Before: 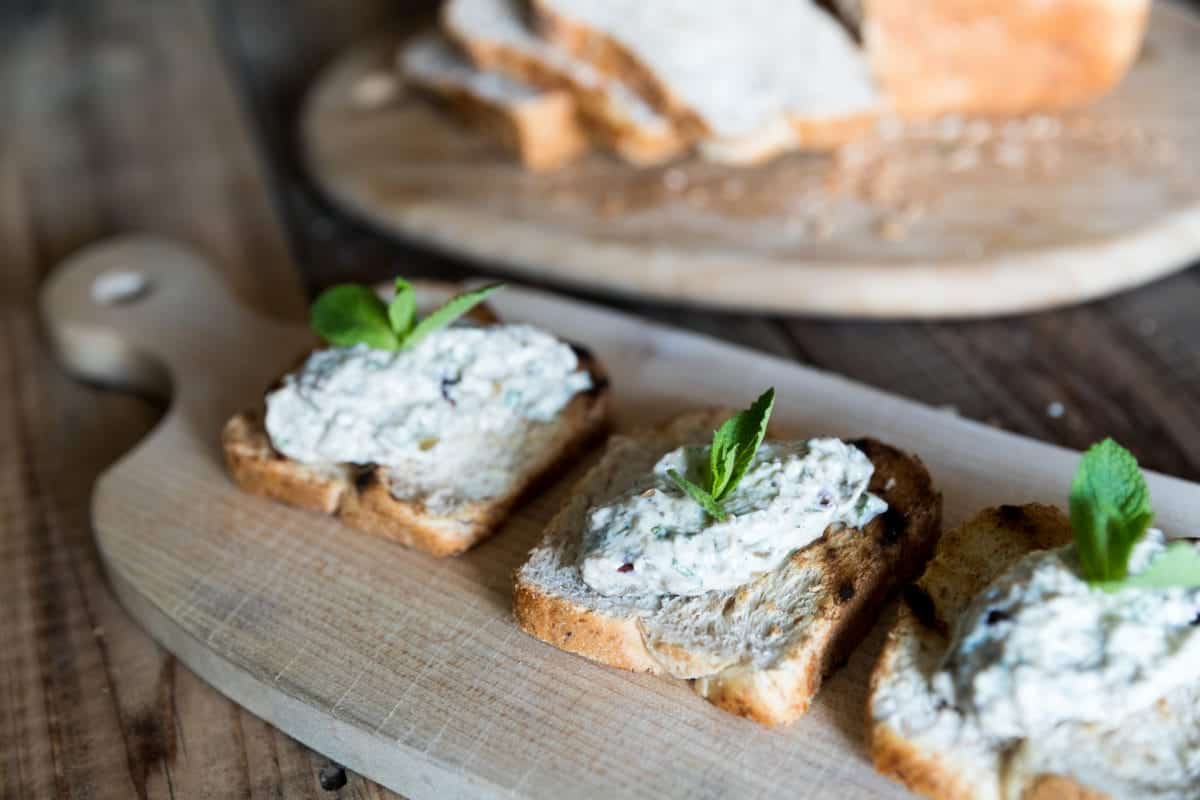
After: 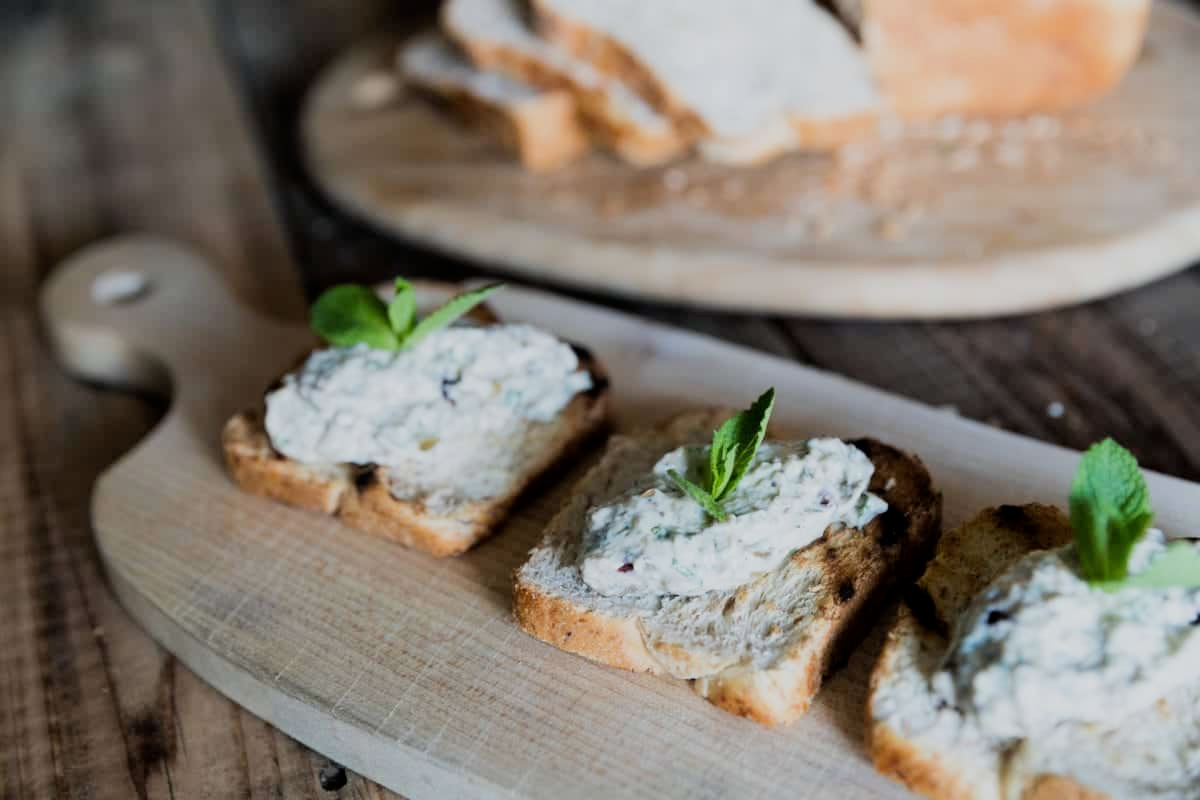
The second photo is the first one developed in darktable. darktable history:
filmic rgb: black relative exposure -7.97 EV, white relative exposure 4.05 EV, threshold 5.99 EV, hardness 4.18, enable highlight reconstruction true
